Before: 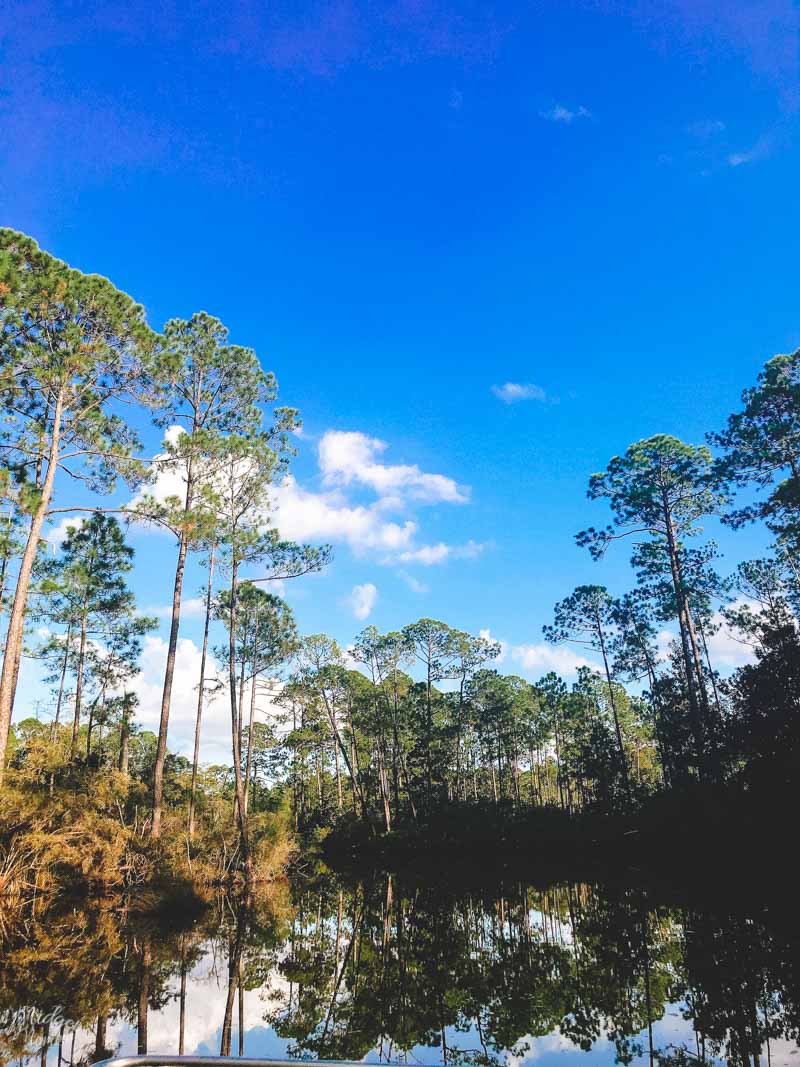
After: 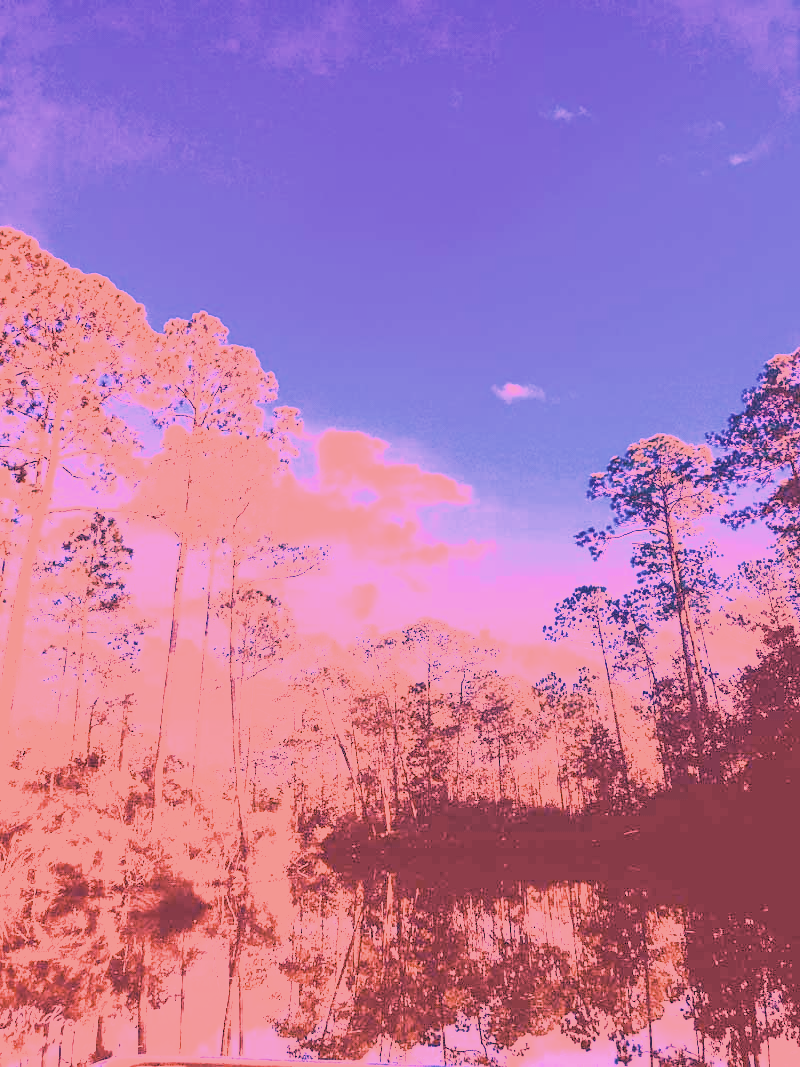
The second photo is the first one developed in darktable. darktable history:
contrast brightness saturation: contrast 0.1, saturation -0.36
white balance: red 4.26, blue 1.802
levels: levels [0, 0.476, 0.951]
lowpass: radius 0.1, contrast 0.85, saturation 1.1, unbound 0
filmic rgb: black relative exposure -7.65 EV, white relative exposure 4.56 EV, hardness 3.61
